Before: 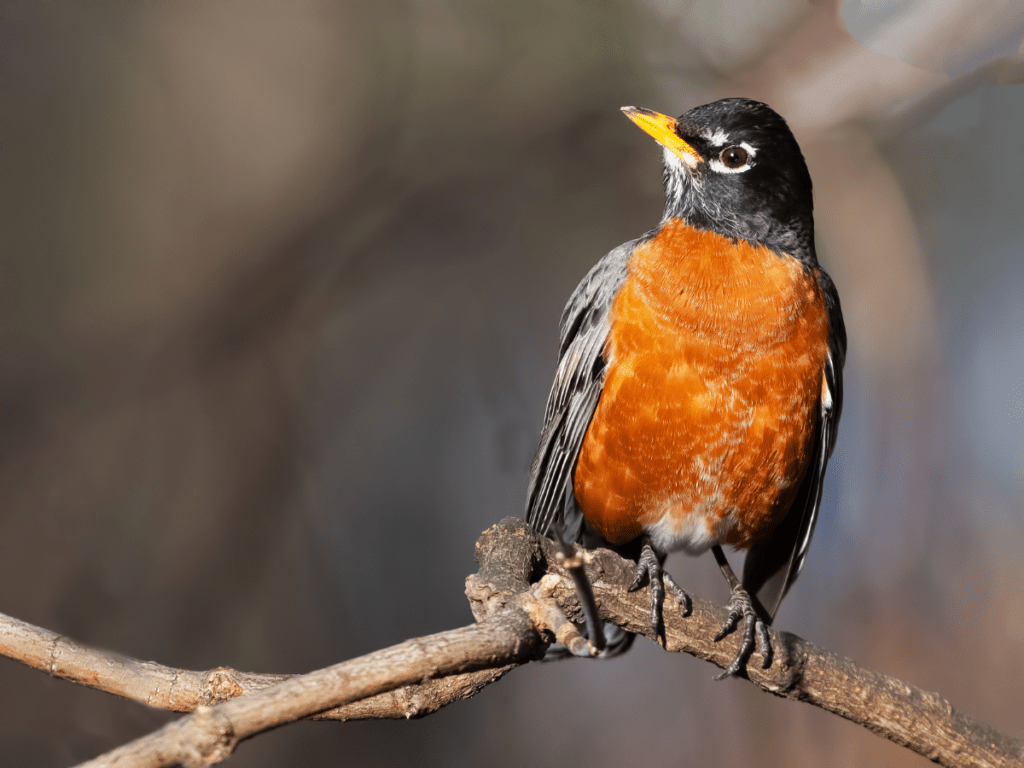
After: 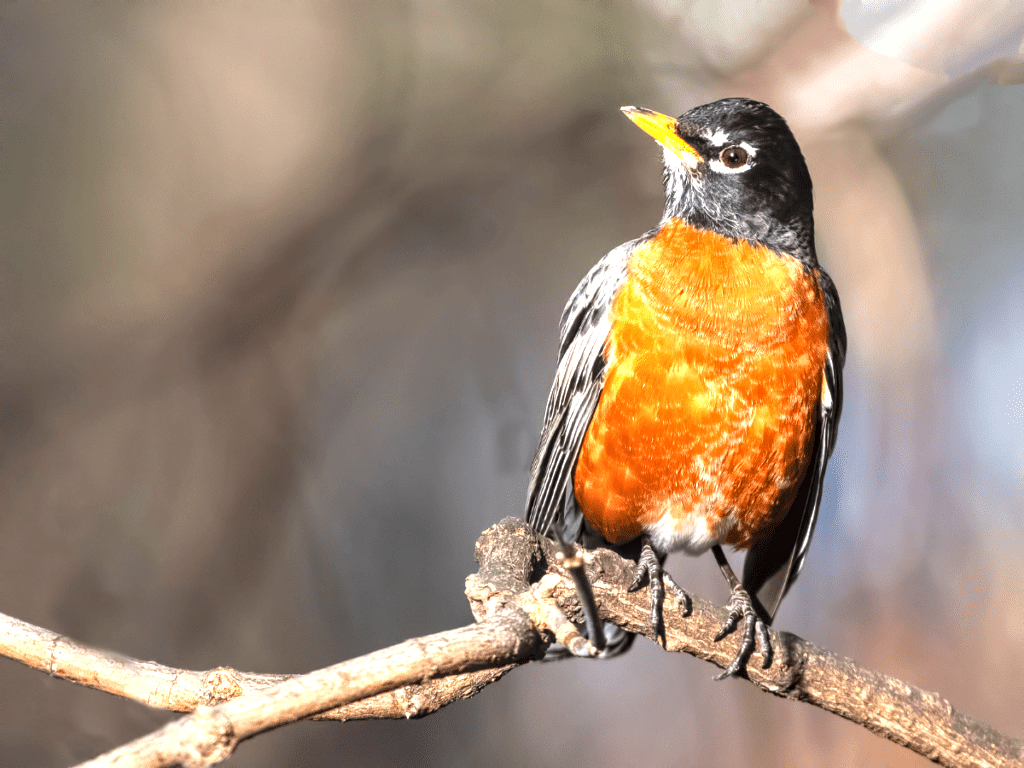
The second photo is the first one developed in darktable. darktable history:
local contrast: on, module defaults
exposure: black level correction 0, exposure 1.2 EV, compensate highlight preservation false
white balance: emerald 1
